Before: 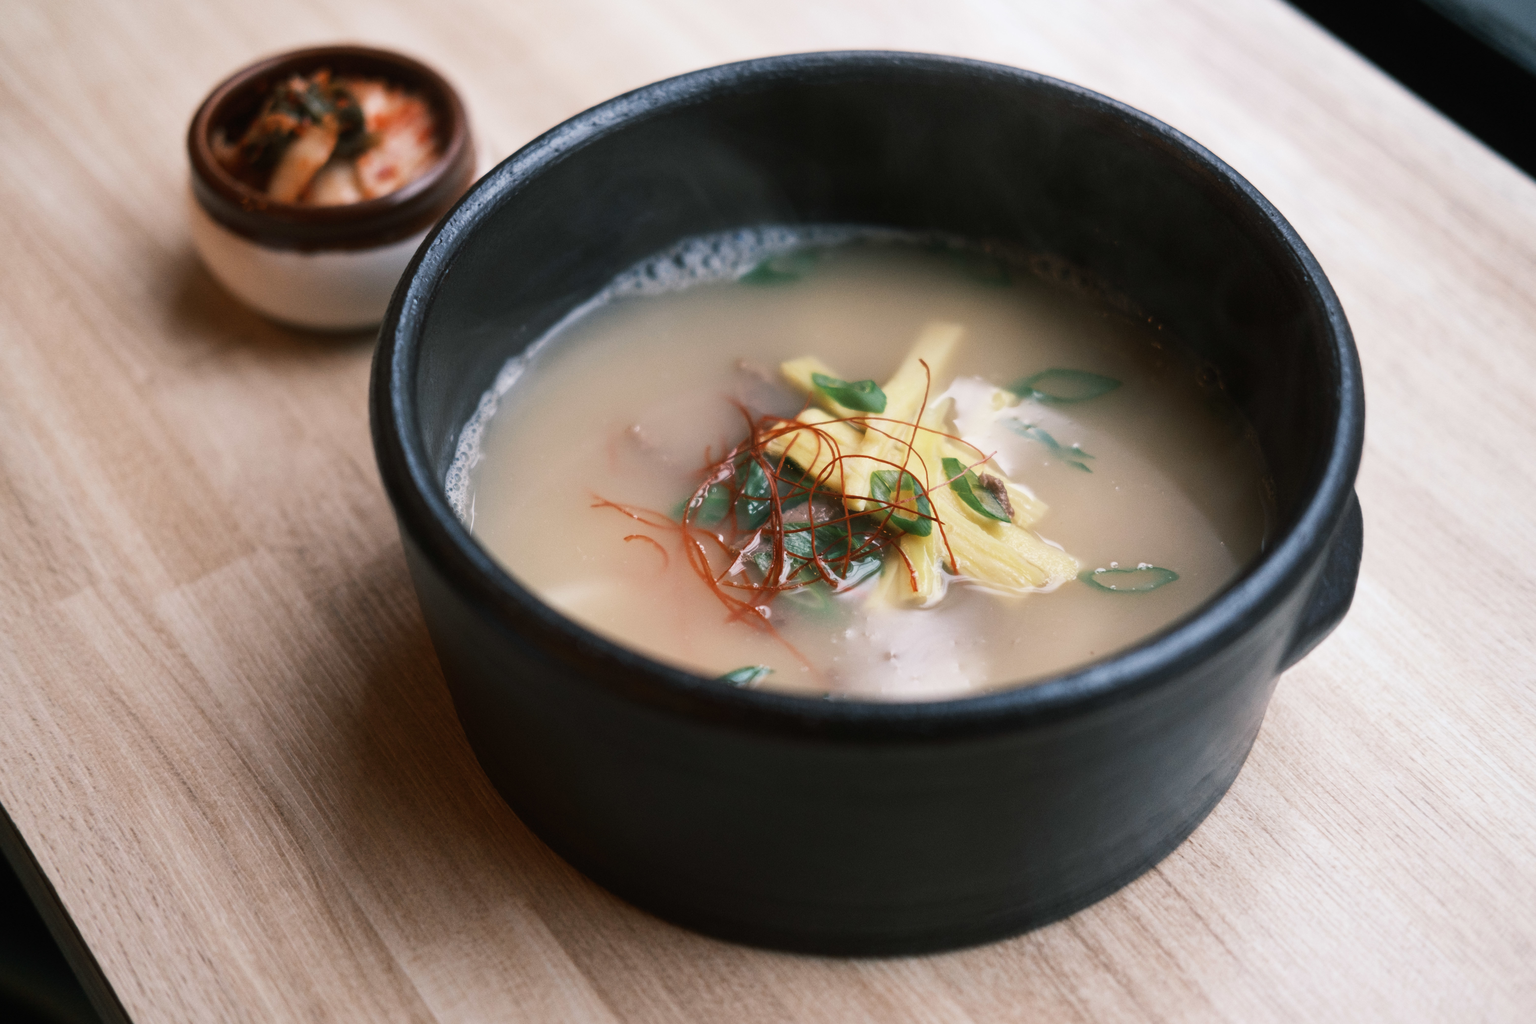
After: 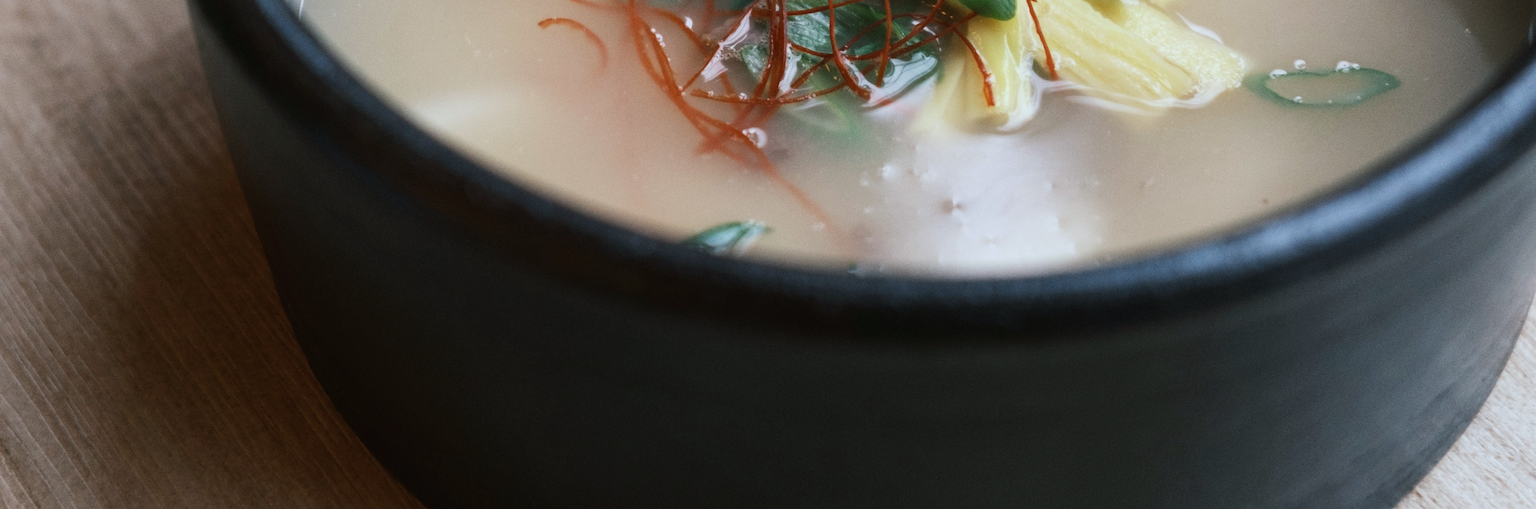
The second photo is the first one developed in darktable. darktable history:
white balance: red 0.925, blue 1.046
tone equalizer: on, module defaults
crop: left 18.091%, top 51.13%, right 17.525%, bottom 16.85%
